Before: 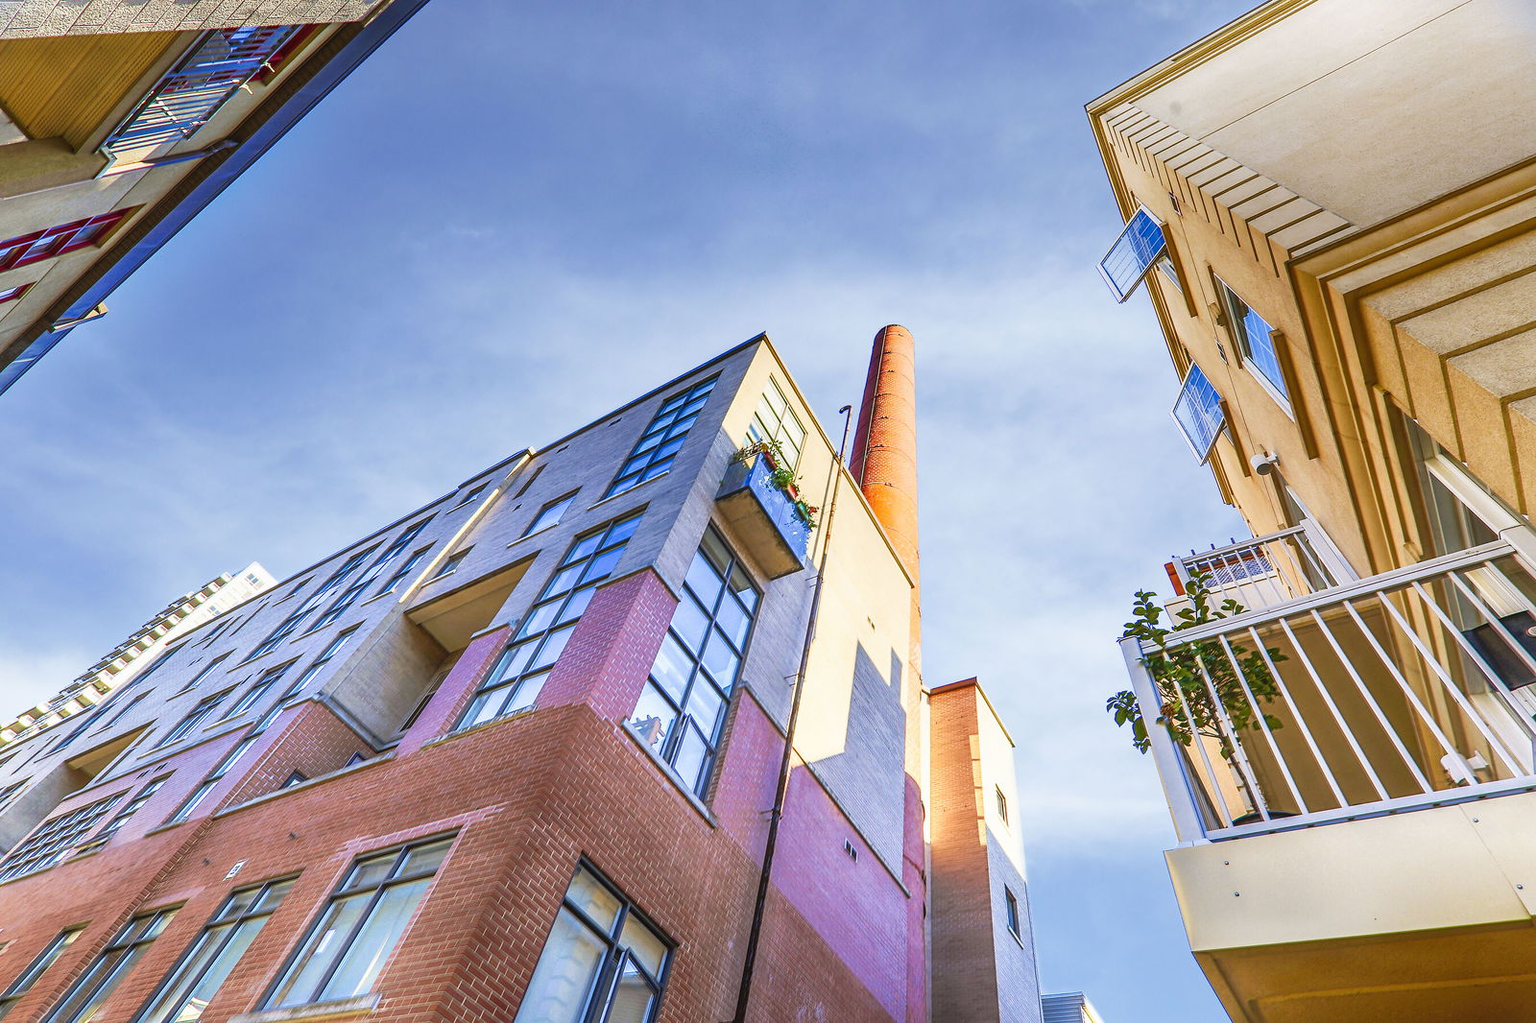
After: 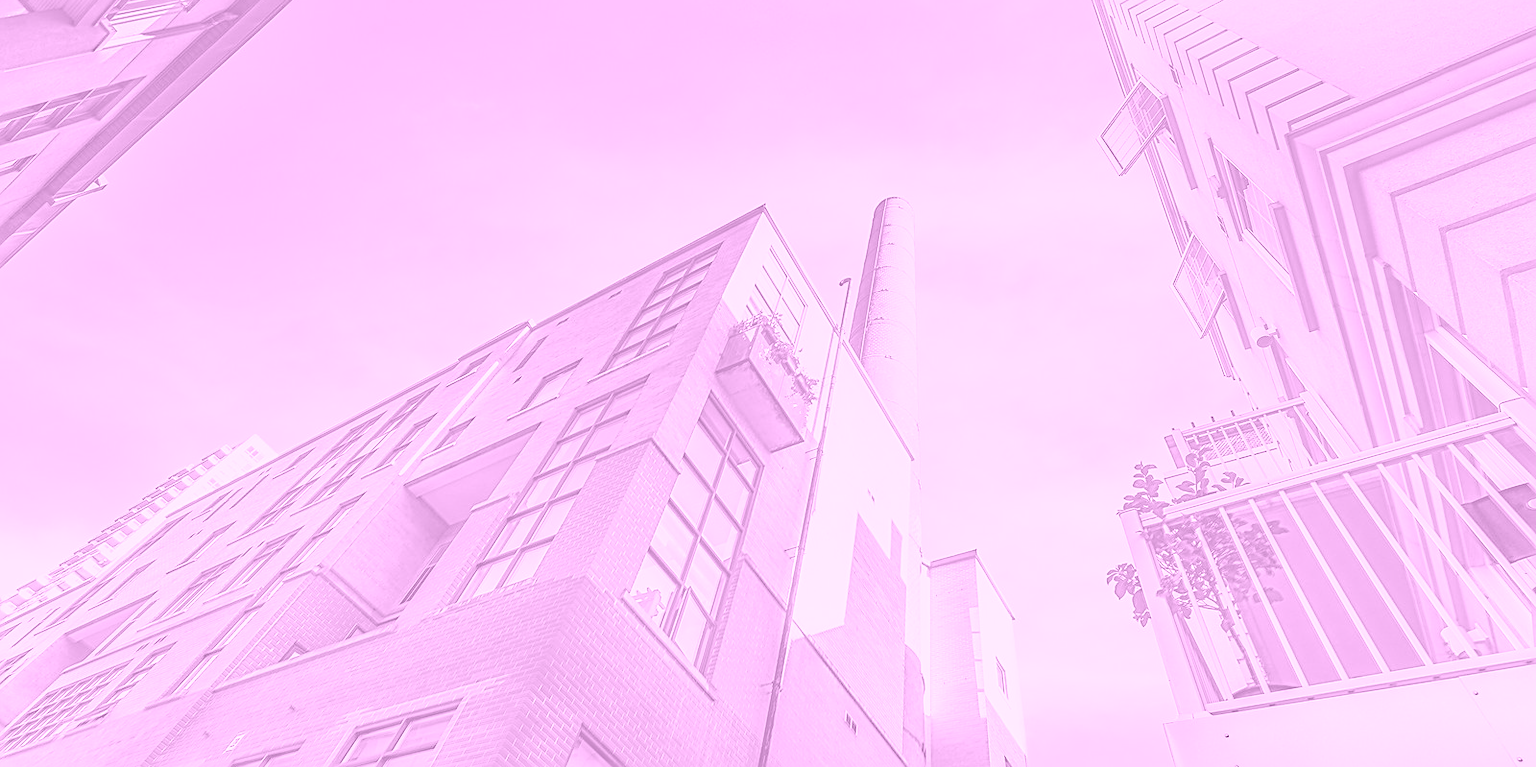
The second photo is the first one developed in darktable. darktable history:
sharpen: on, module defaults
haze removal: strength 0.29, distance 0.25, compatibility mode true, adaptive false
exposure: exposure 0.207 EV, compensate highlight preservation false
colorize: hue 331.2°, saturation 75%, source mix 30.28%, lightness 70.52%, version 1
crop and rotate: top 12.5%, bottom 12.5%
